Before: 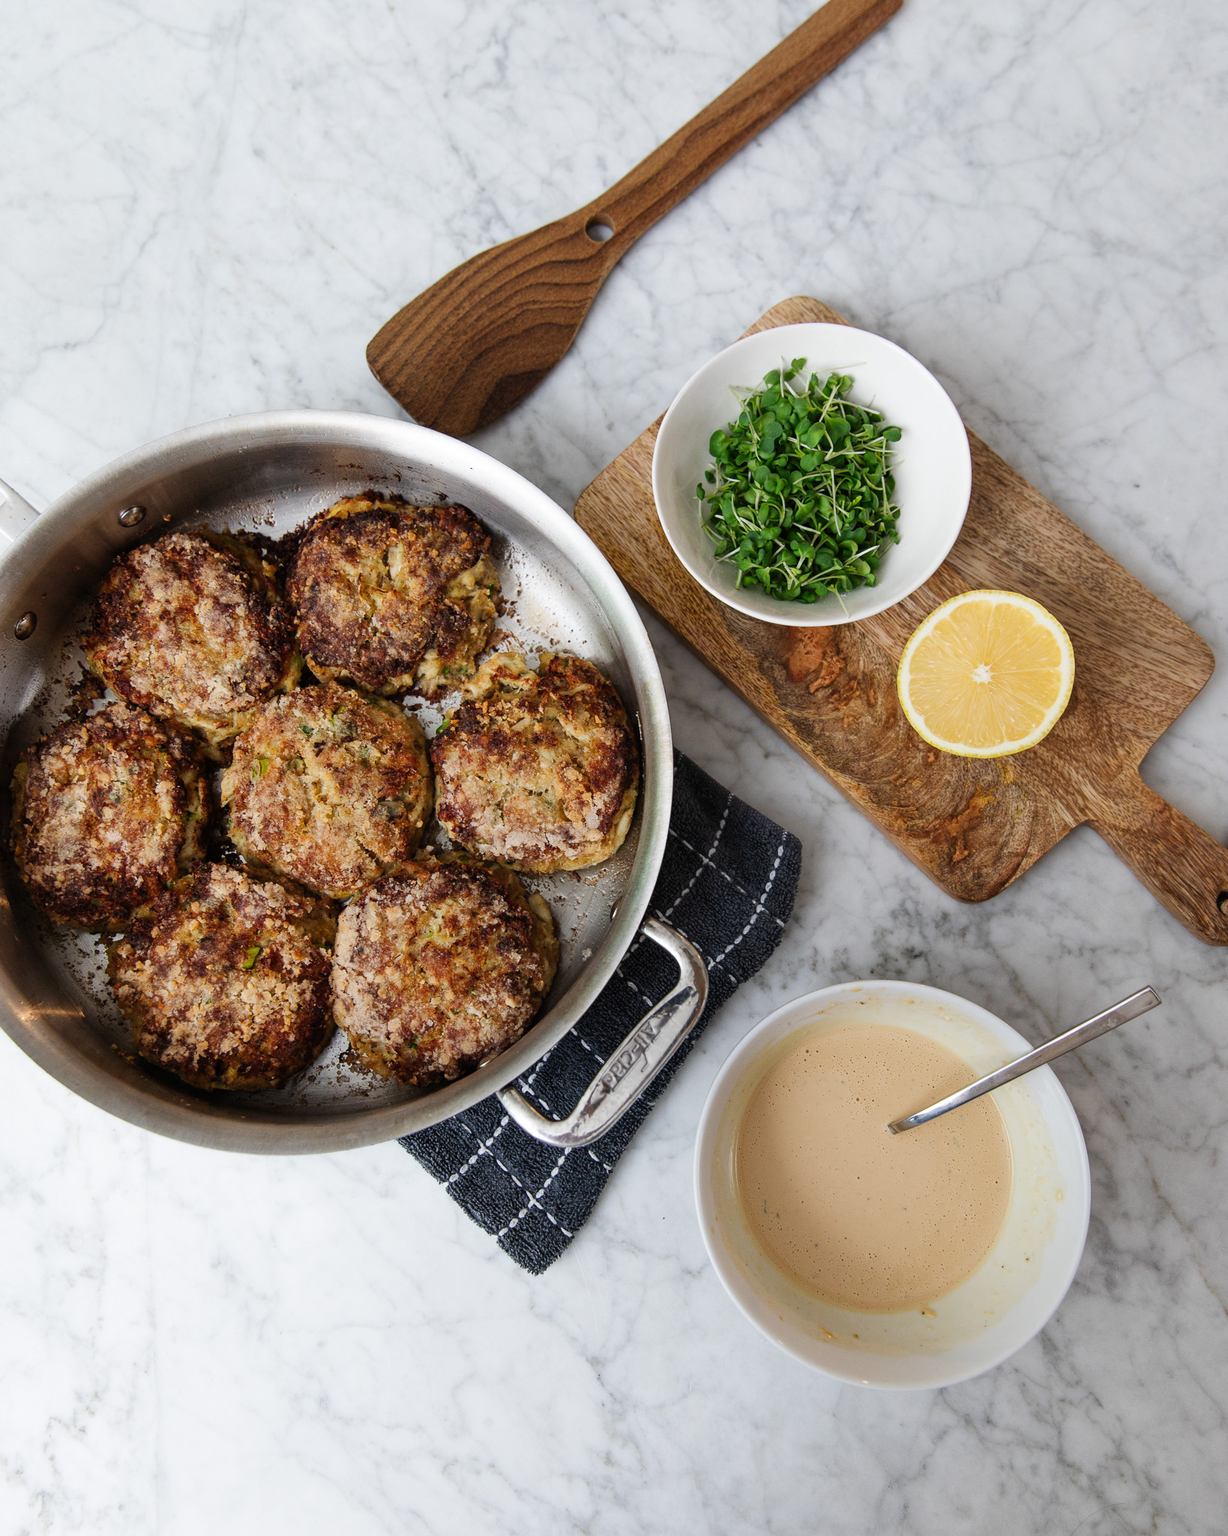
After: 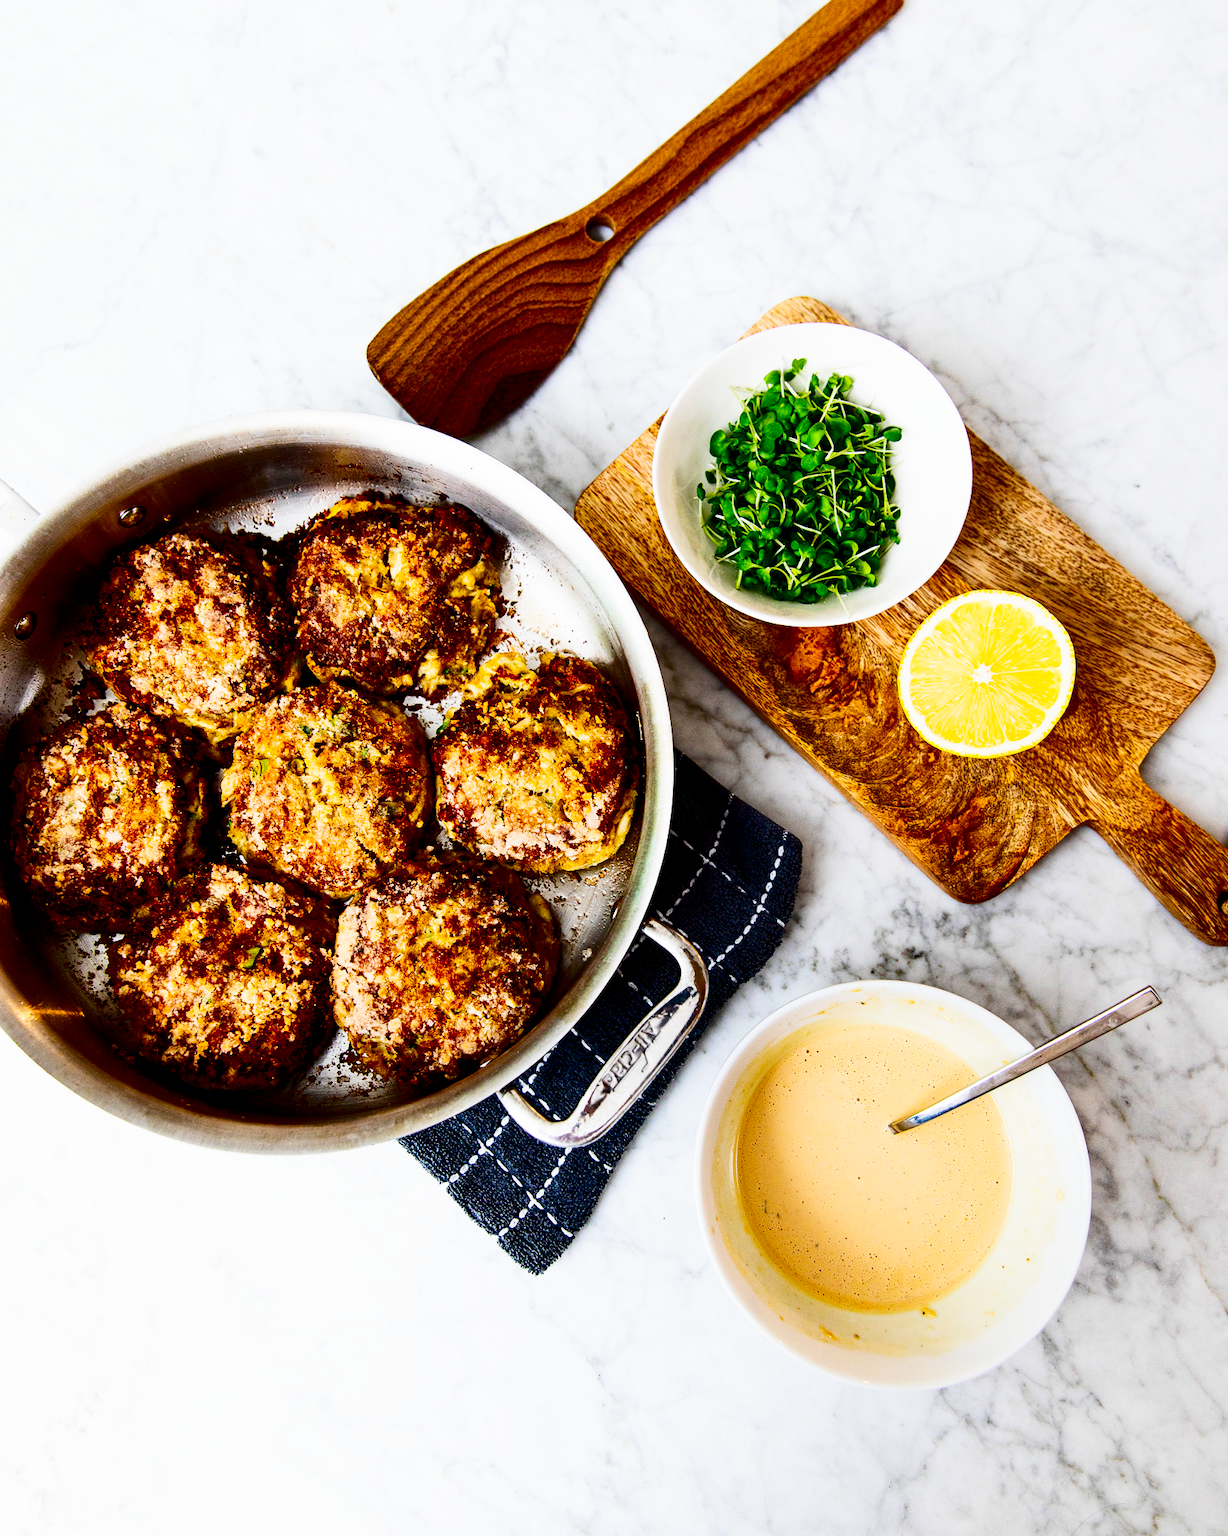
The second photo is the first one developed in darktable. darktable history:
color balance rgb: linear chroma grading › global chroma 15%, perceptual saturation grading › global saturation 30%
contrast brightness saturation: contrast 0.32, brightness -0.08, saturation 0.17
filmic rgb: middle gray luminance 12.74%, black relative exposure -10.13 EV, white relative exposure 3.47 EV, threshold 6 EV, target black luminance 0%, hardness 5.74, latitude 44.69%, contrast 1.221, highlights saturation mix 5%, shadows ↔ highlights balance 26.78%, add noise in highlights 0, preserve chrominance no, color science v3 (2019), use custom middle-gray values true, iterations of high-quality reconstruction 0, contrast in highlights soft, enable highlight reconstruction true
